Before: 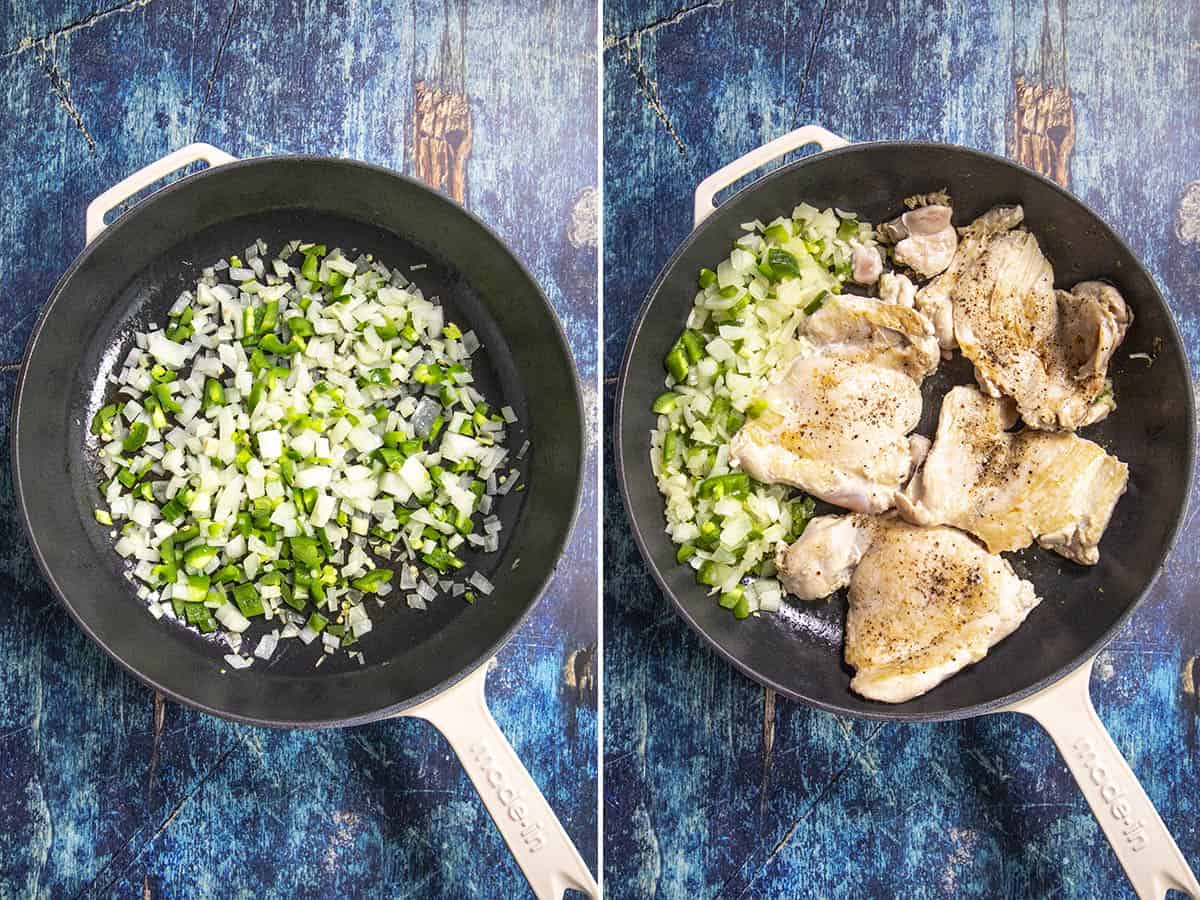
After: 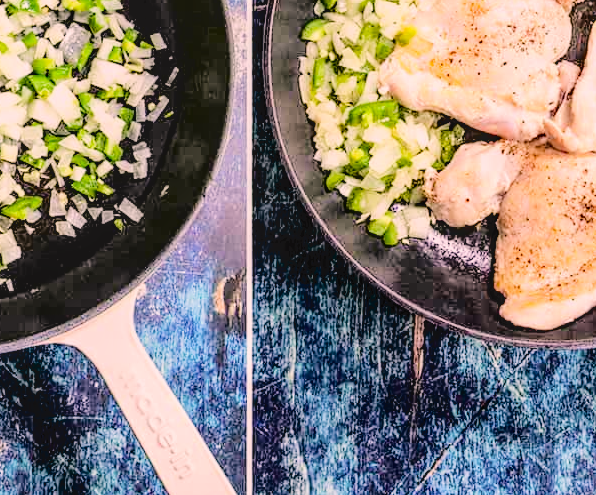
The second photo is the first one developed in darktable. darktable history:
crop: left 29.288%, top 41.514%, right 20.968%, bottom 3.483%
tone equalizer: -8 EV -1.06 EV, -7 EV -1.03 EV, -6 EV -0.834 EV, -5 EV -0.552 EV, -3 EV 0.594 EV, -2 EV 0.871 EV, -1 EV 1.01 EV, +0 EV 1.08 EV
tone curve: curves: ch0 [(0, 0) (0.003, 0.048) (0.011, 0.048) (0.025, 0.048) (0.044, 0.049) (0.069, 0.048) (0.1, 0.052) (0.136, 0.071) (0.177, 0.109) (0.224, 0.157) (0.277, 0.233) (0.335, 0.32) (0.399, 0.404) (0.468, 0.496) (0.543, 0.582) (0.623, 0.653) (0.709, 0.738) (0.801, 0.811) (0.898, 0.895) (1, 1)], color space Lab, independent channels, preserve colors none
color correction: highlights a* 12.5, highlights b* 5.39
local contrast: on, module defaults
filmic rgb: black relative exposure -7.65 EV, white relative exposure 4.56 EV, hardness 3.61
